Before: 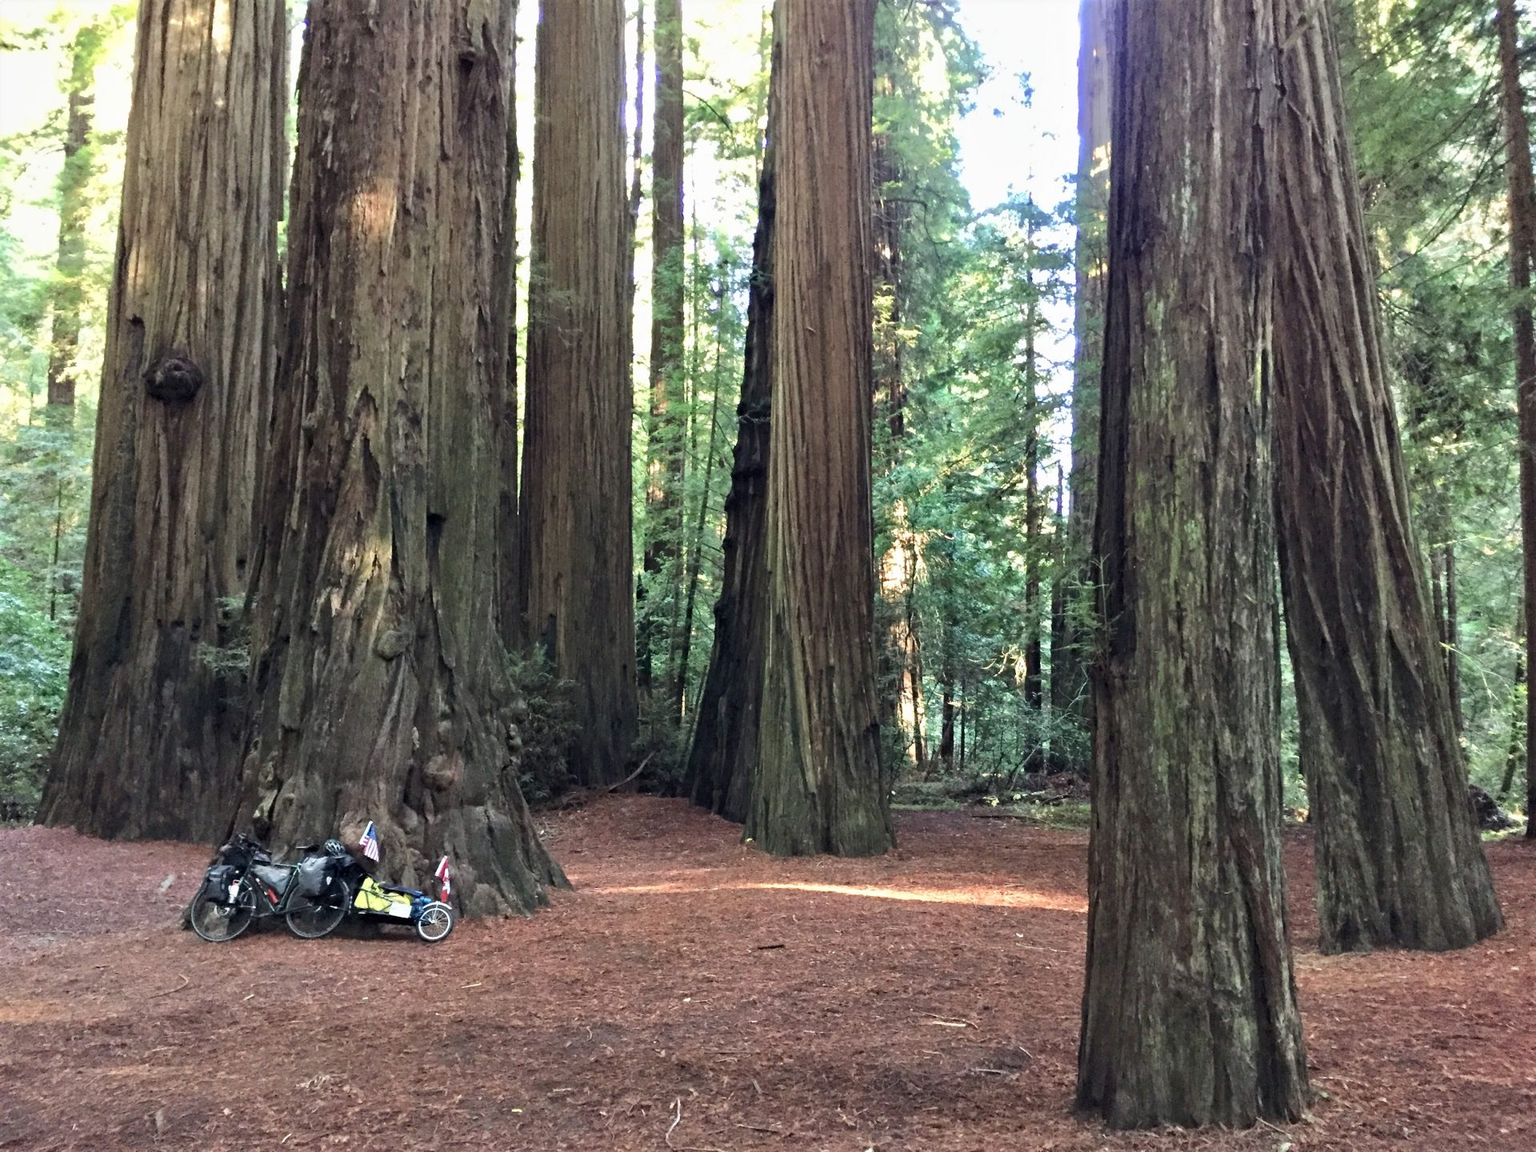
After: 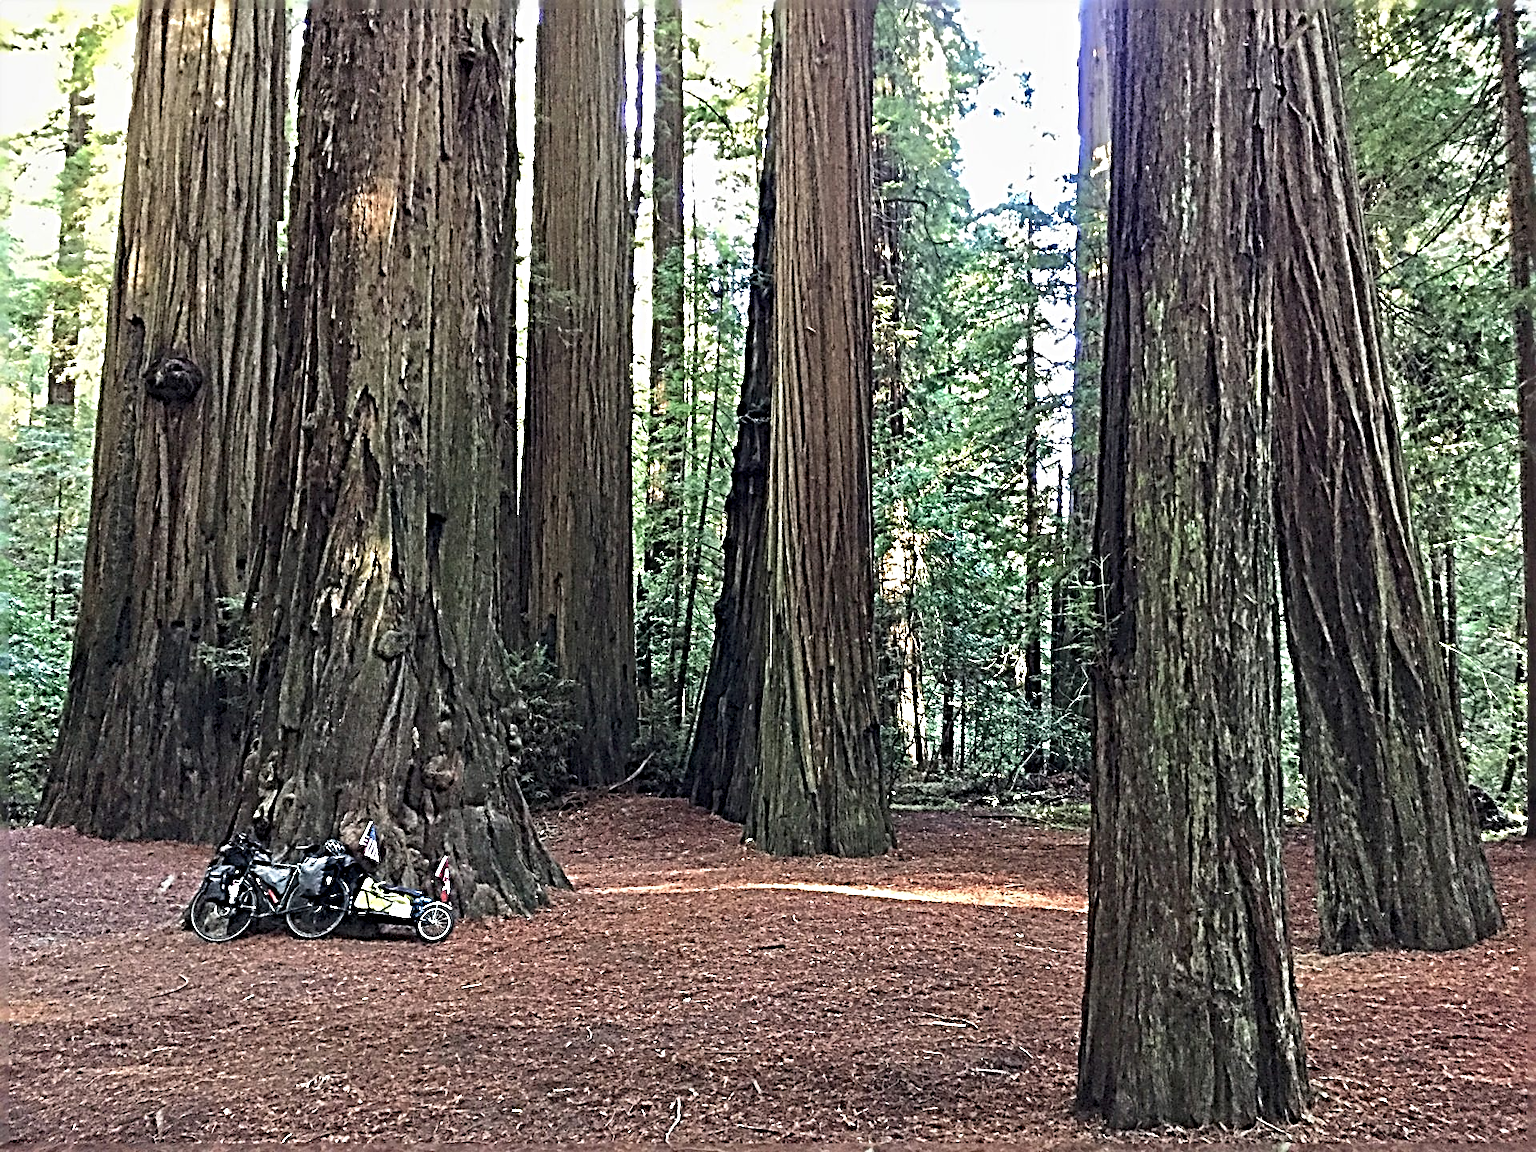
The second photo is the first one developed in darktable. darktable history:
sharpen: radius 4.048, amount 1.992
